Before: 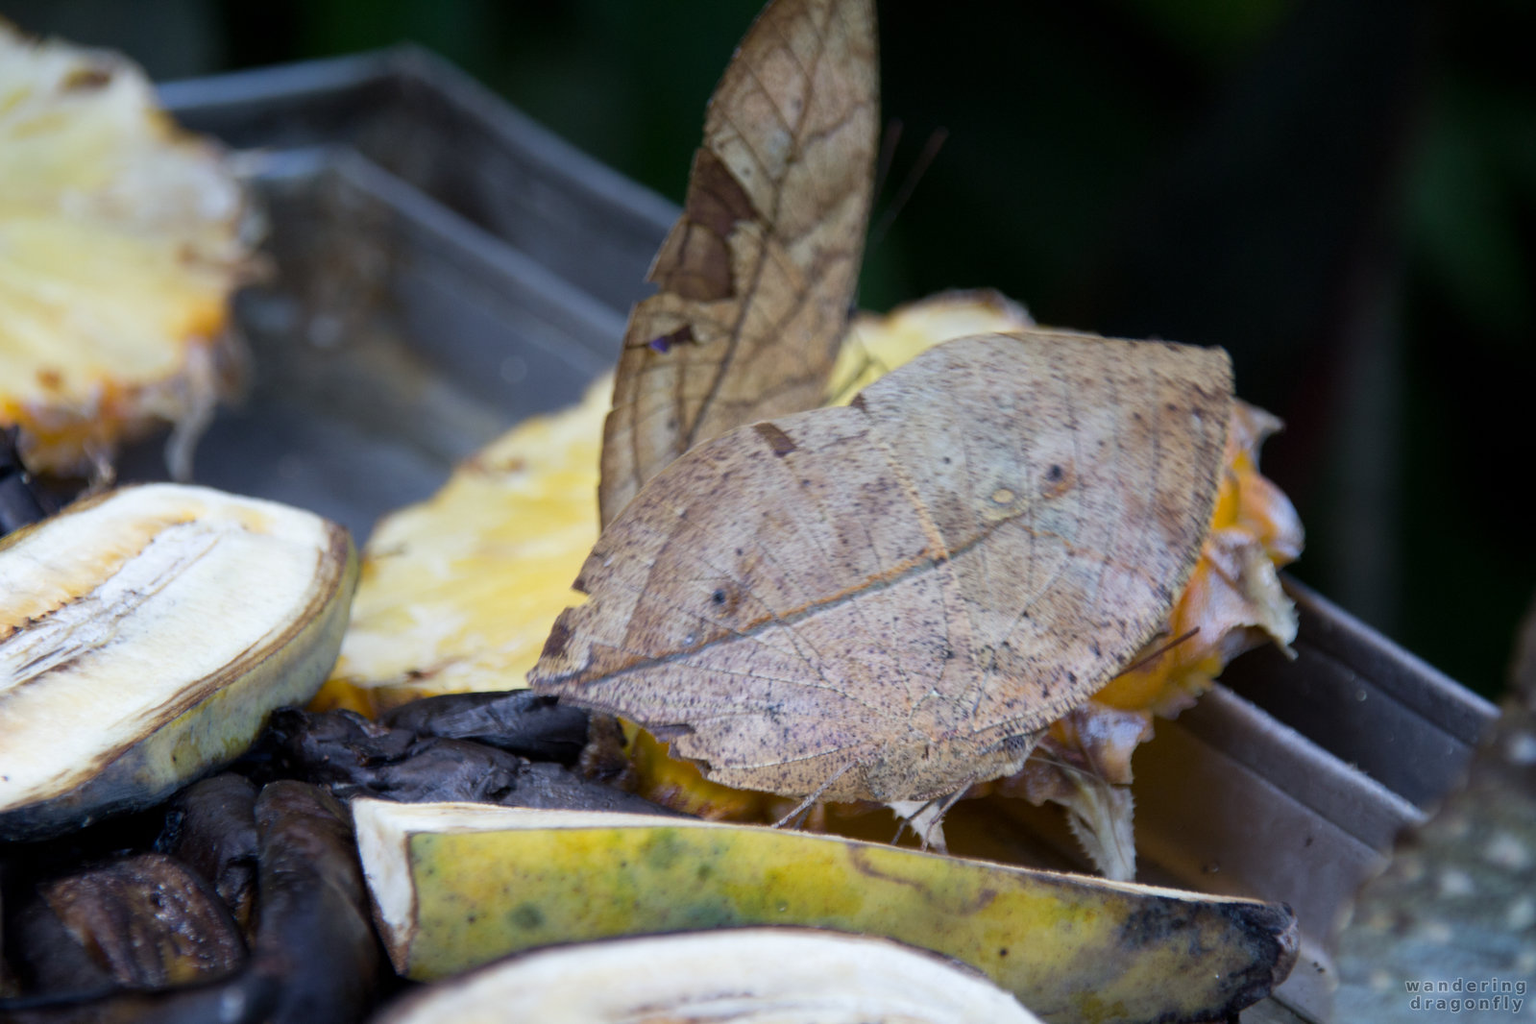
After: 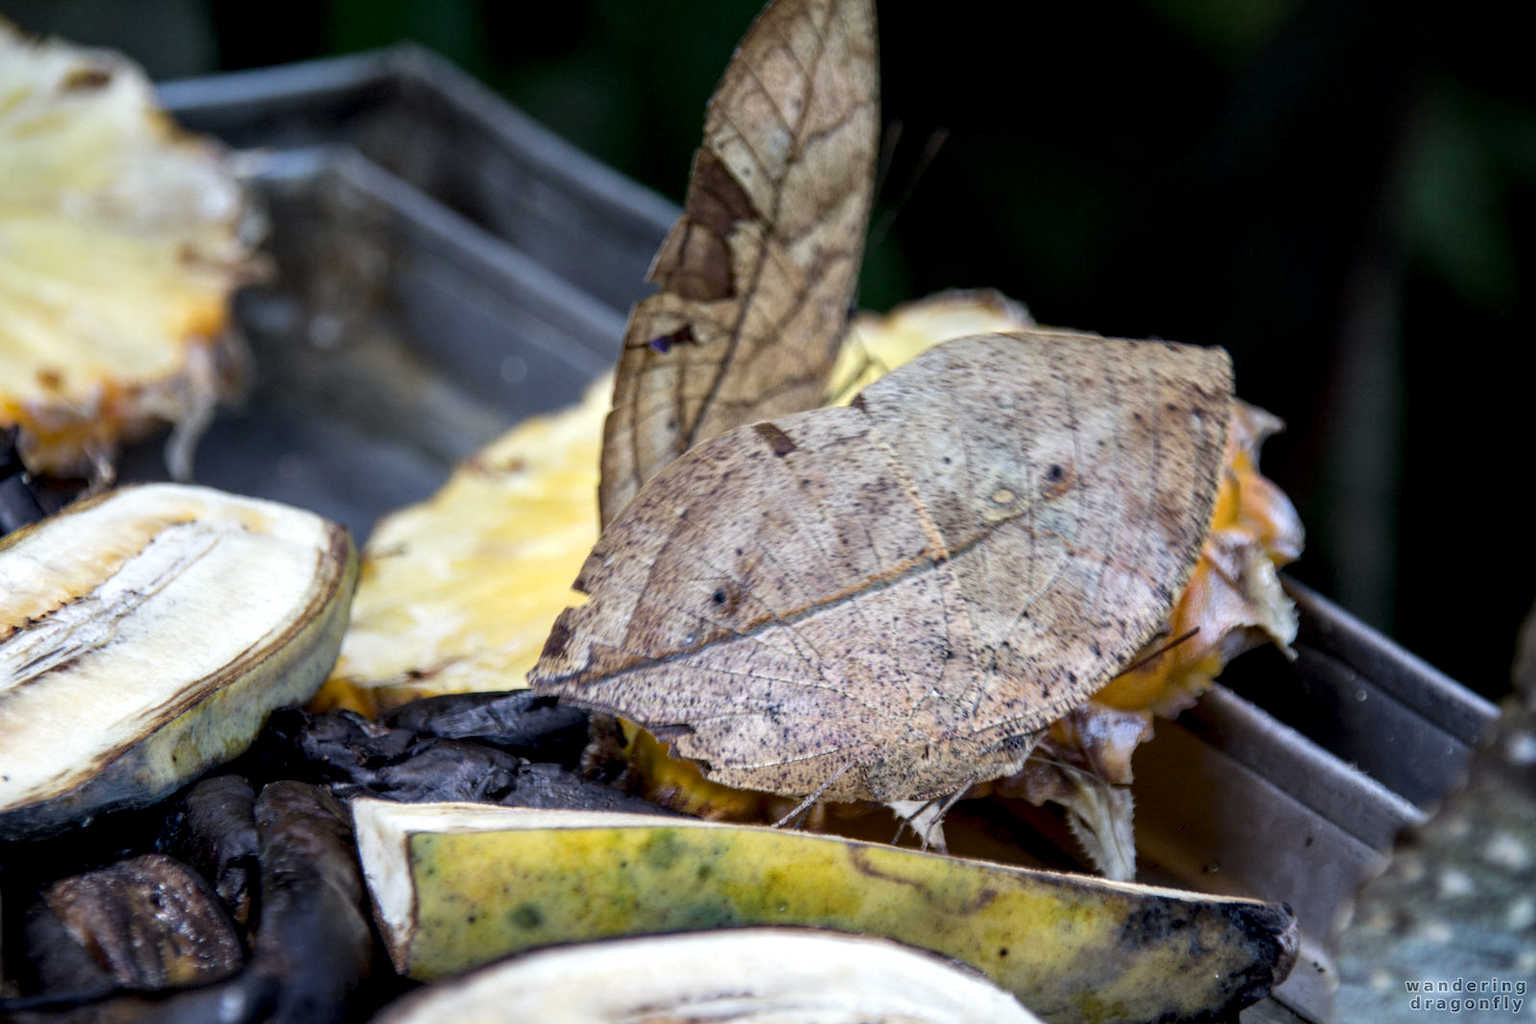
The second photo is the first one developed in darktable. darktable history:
local contrast: highlights 60%, shadows 60%, detail 160%
white balance: red 1.009, blue 0.985
